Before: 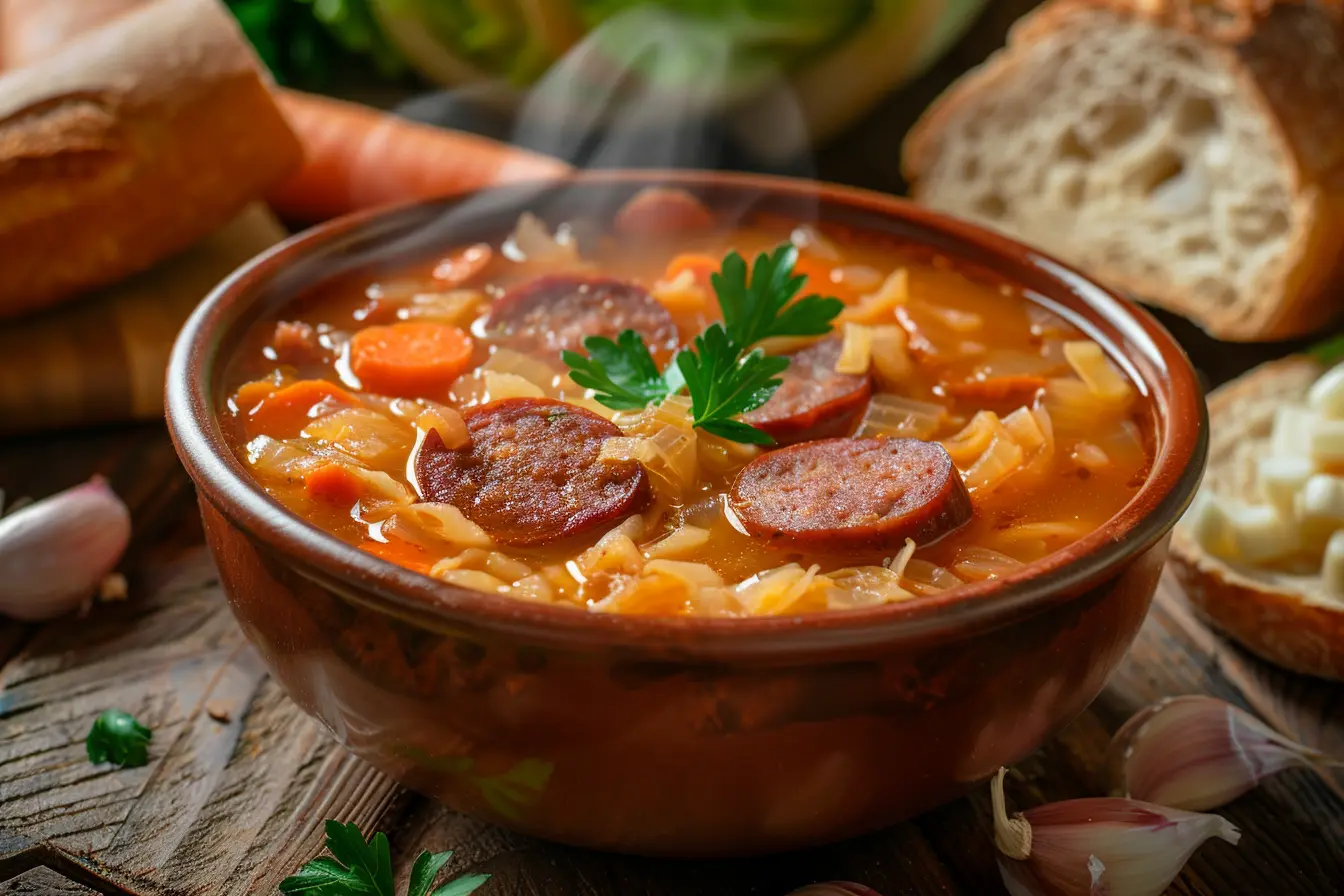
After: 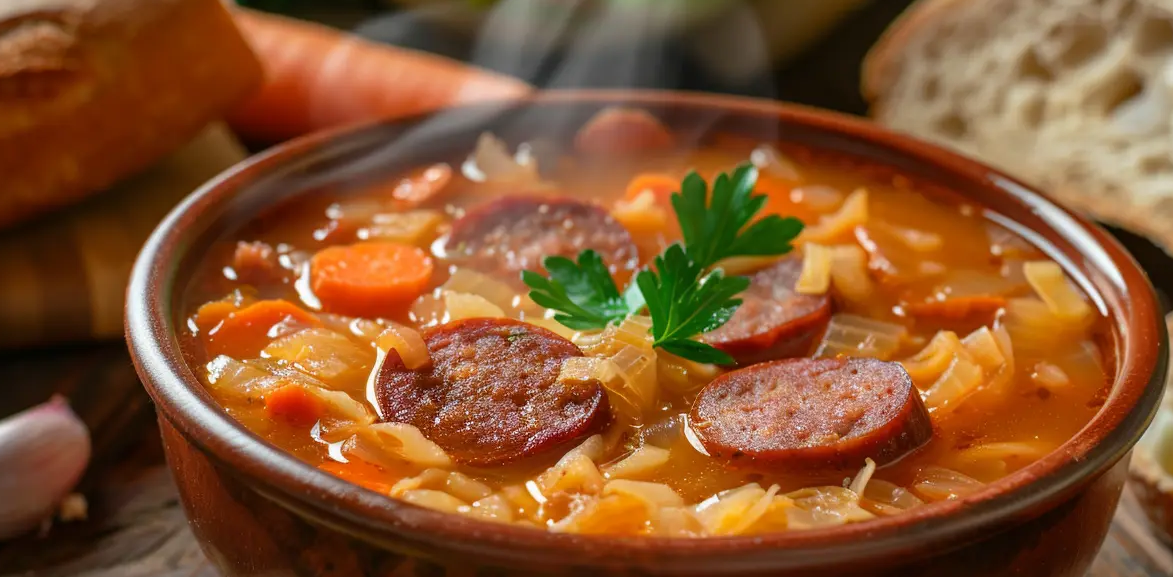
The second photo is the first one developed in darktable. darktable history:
crop: left 3.044%, top 8.993%, right 9.63%, bottom 26.5%
